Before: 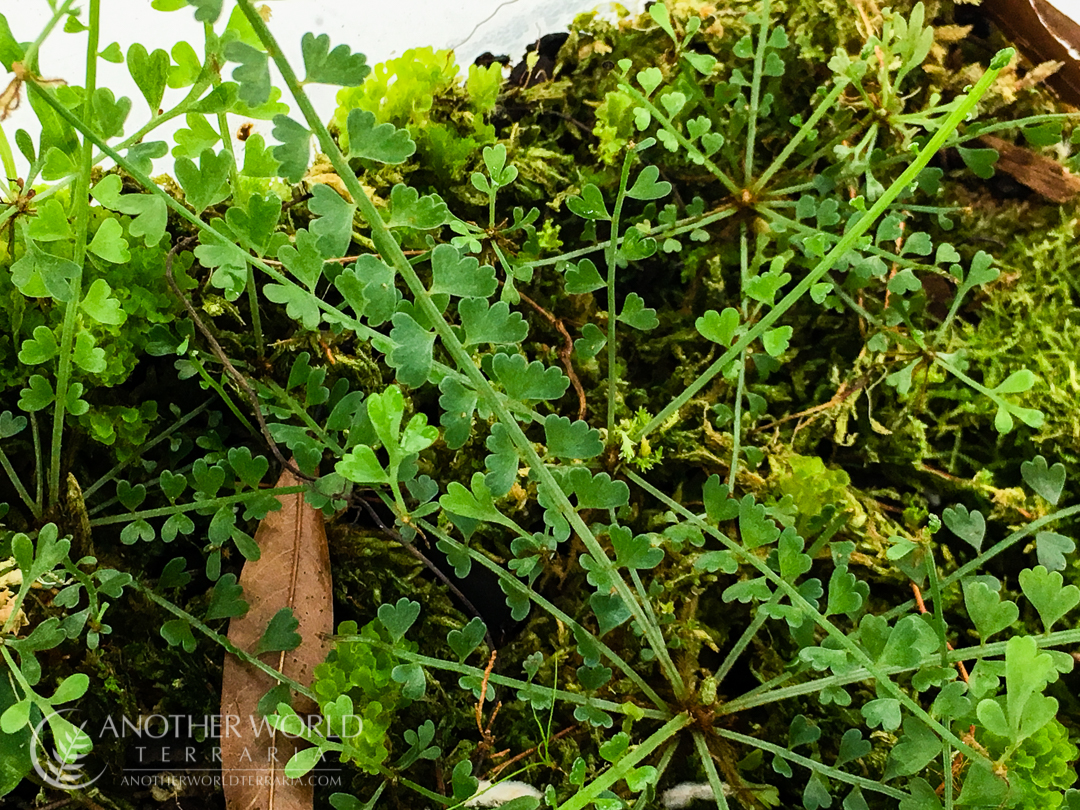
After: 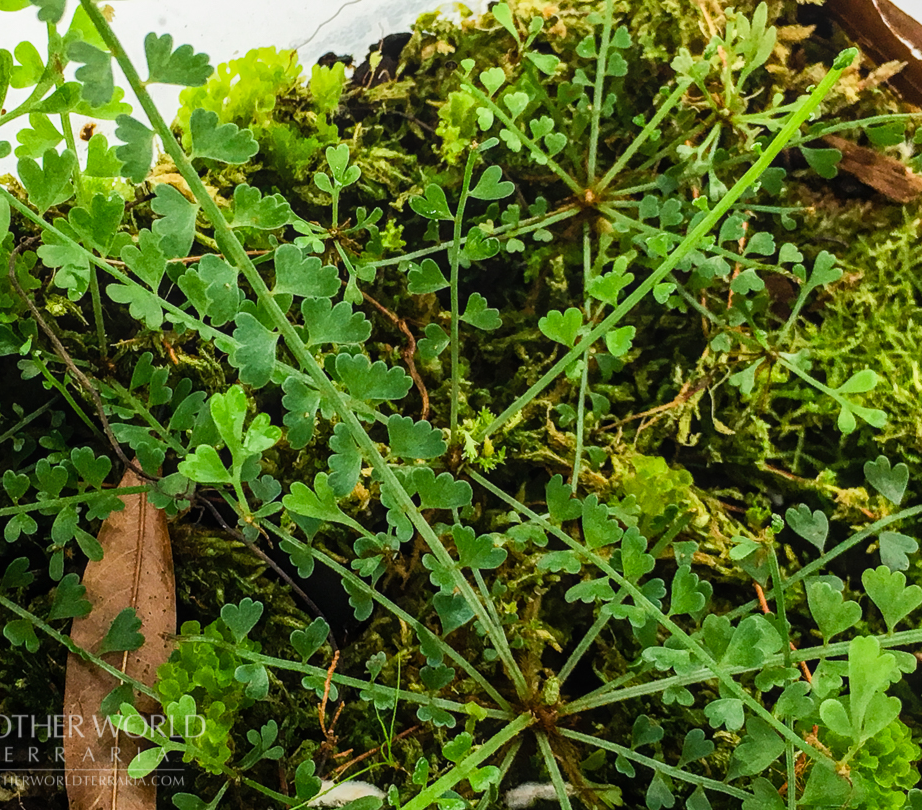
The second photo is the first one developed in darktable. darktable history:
local contrast: detail 110%
crop and rotate: left 14.584%
